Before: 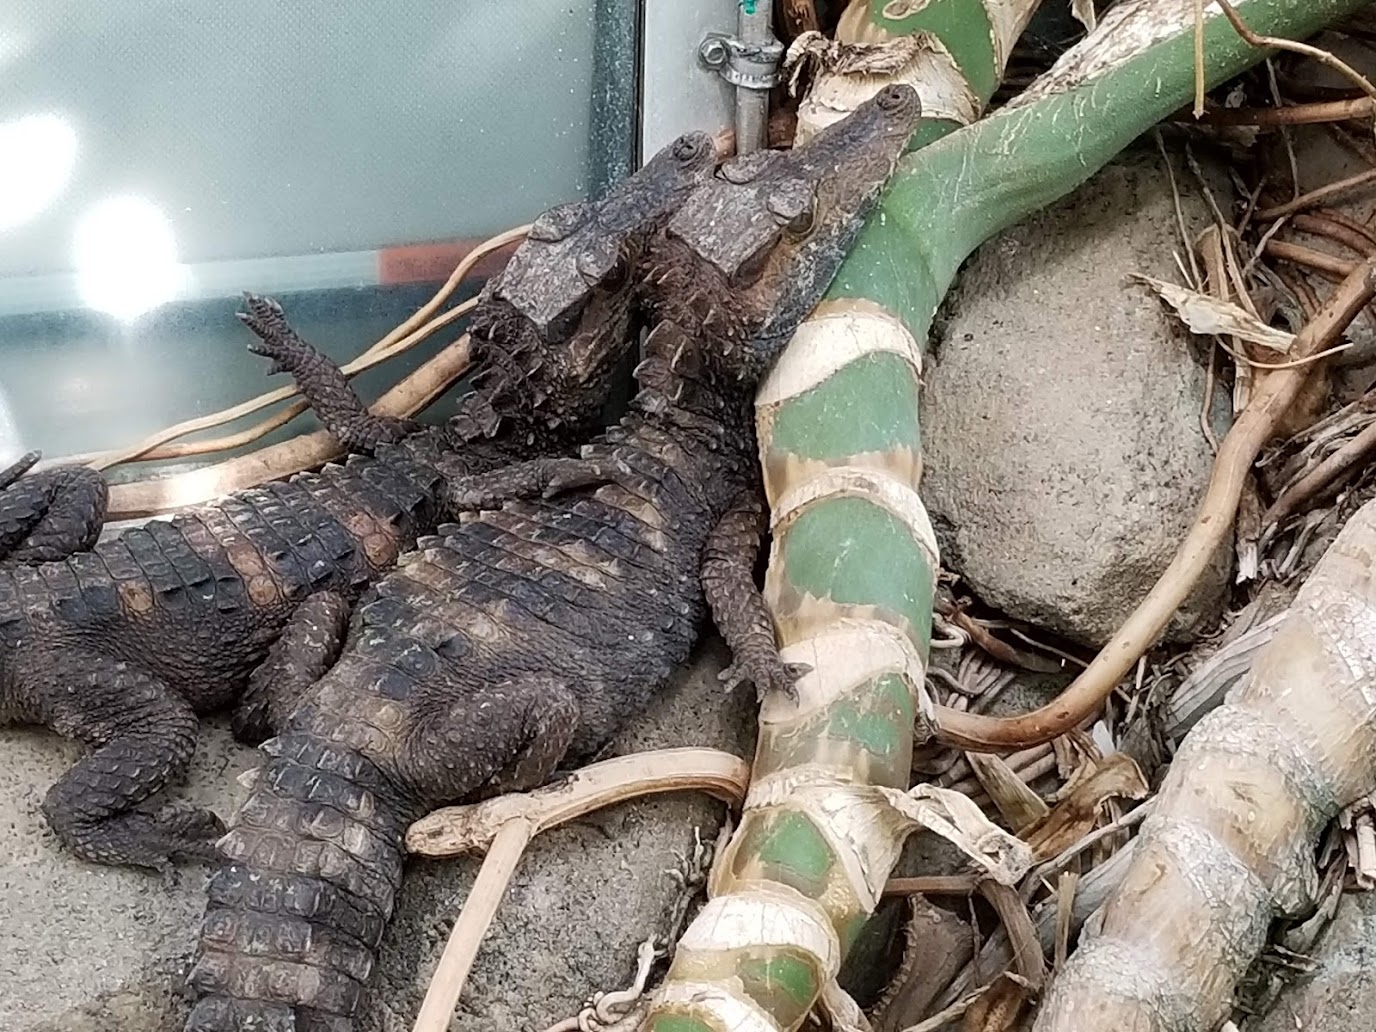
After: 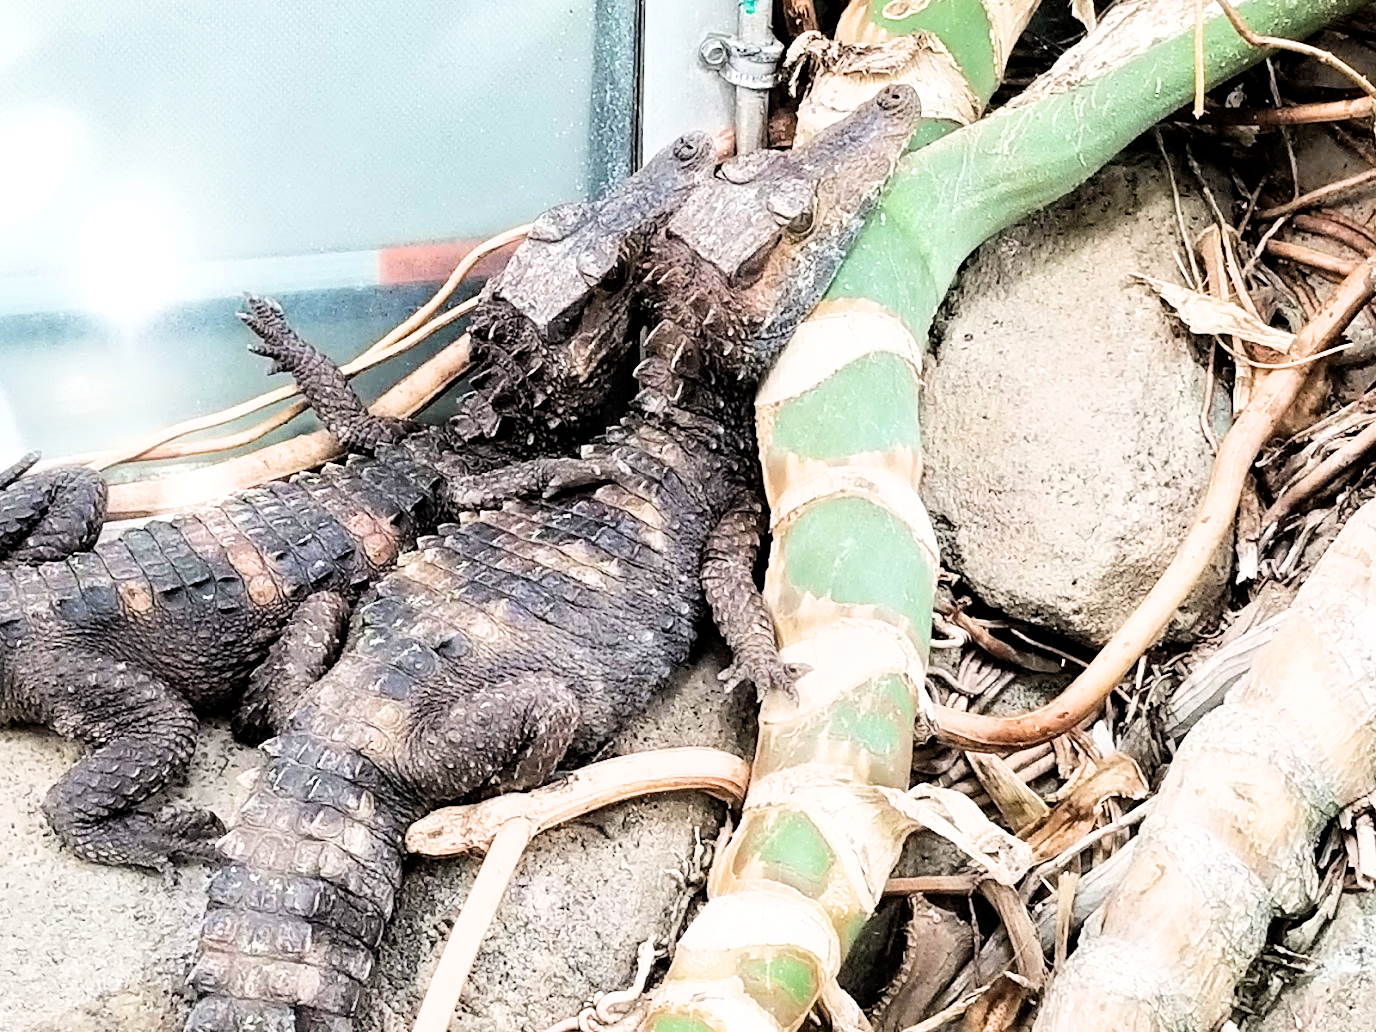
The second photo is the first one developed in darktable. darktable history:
tone equalizer: -8 EV 0.016 EV, -7 EV -0.019 EV, -6 EV 0.024 EV, -5 EV 0.054 EV, -4 EV 0.295 EV, -3 EV 0.658 EV, -2 EV 0.591 EV, -1 EV 0.212 EV, +0 EV 0.013 EV, smoothing diameter 2.04%, edges refinement/feathering 19.05, mask exposure compensation -1.57 EV, filter diffusion 5
exposure: exposure 1.001 EV, compensate highlight preservation false
filmic rgb: black relative exposure -11.75 EV, white relative exposure 5.4 EV, threshold 3.01 EV, hardness 4.49, latitude 49.35%, contrast 1.143, enable highlight reconstruction true
